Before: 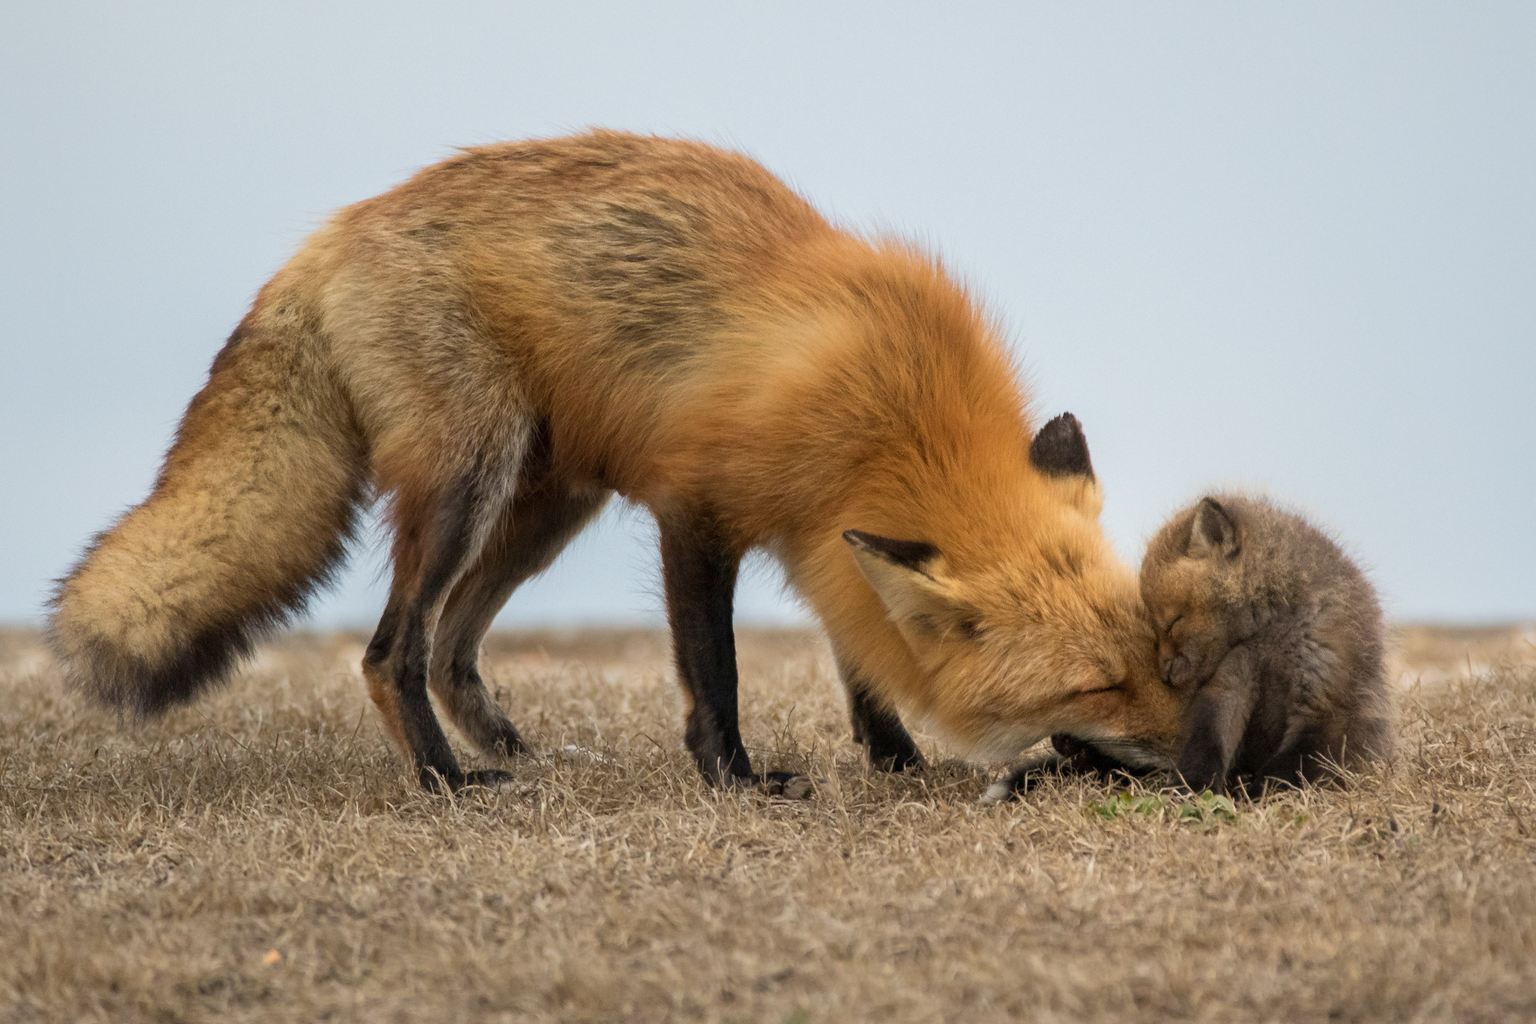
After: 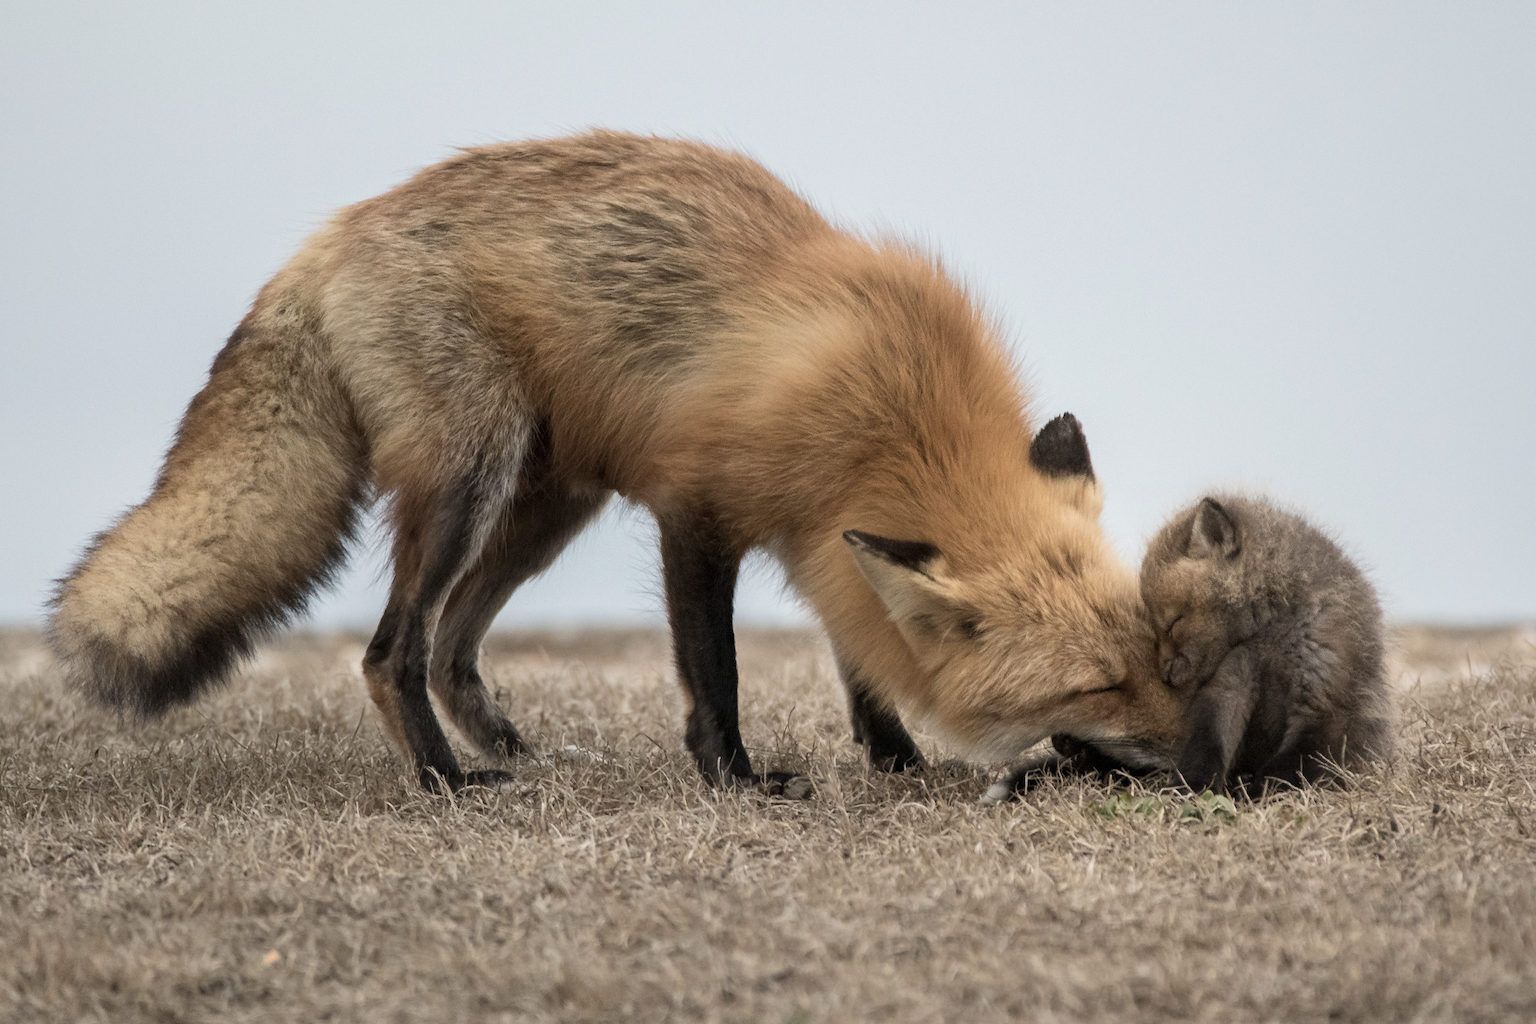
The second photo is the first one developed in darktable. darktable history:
contrast brightness saturation: contrast 0.099, saturation -0.365
